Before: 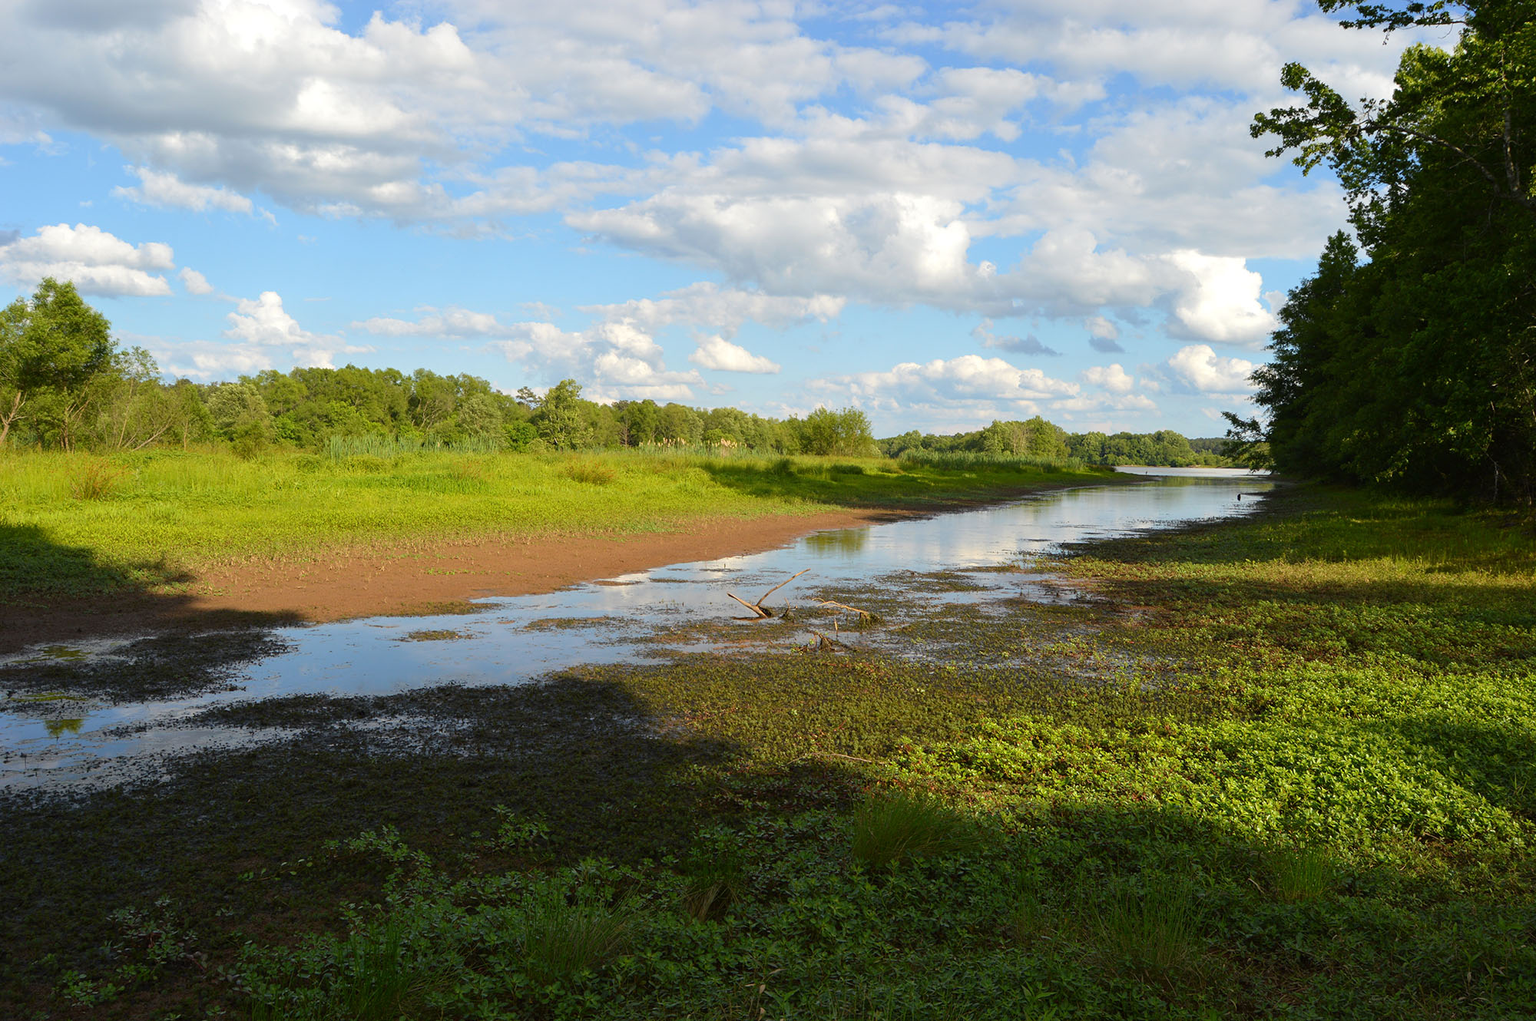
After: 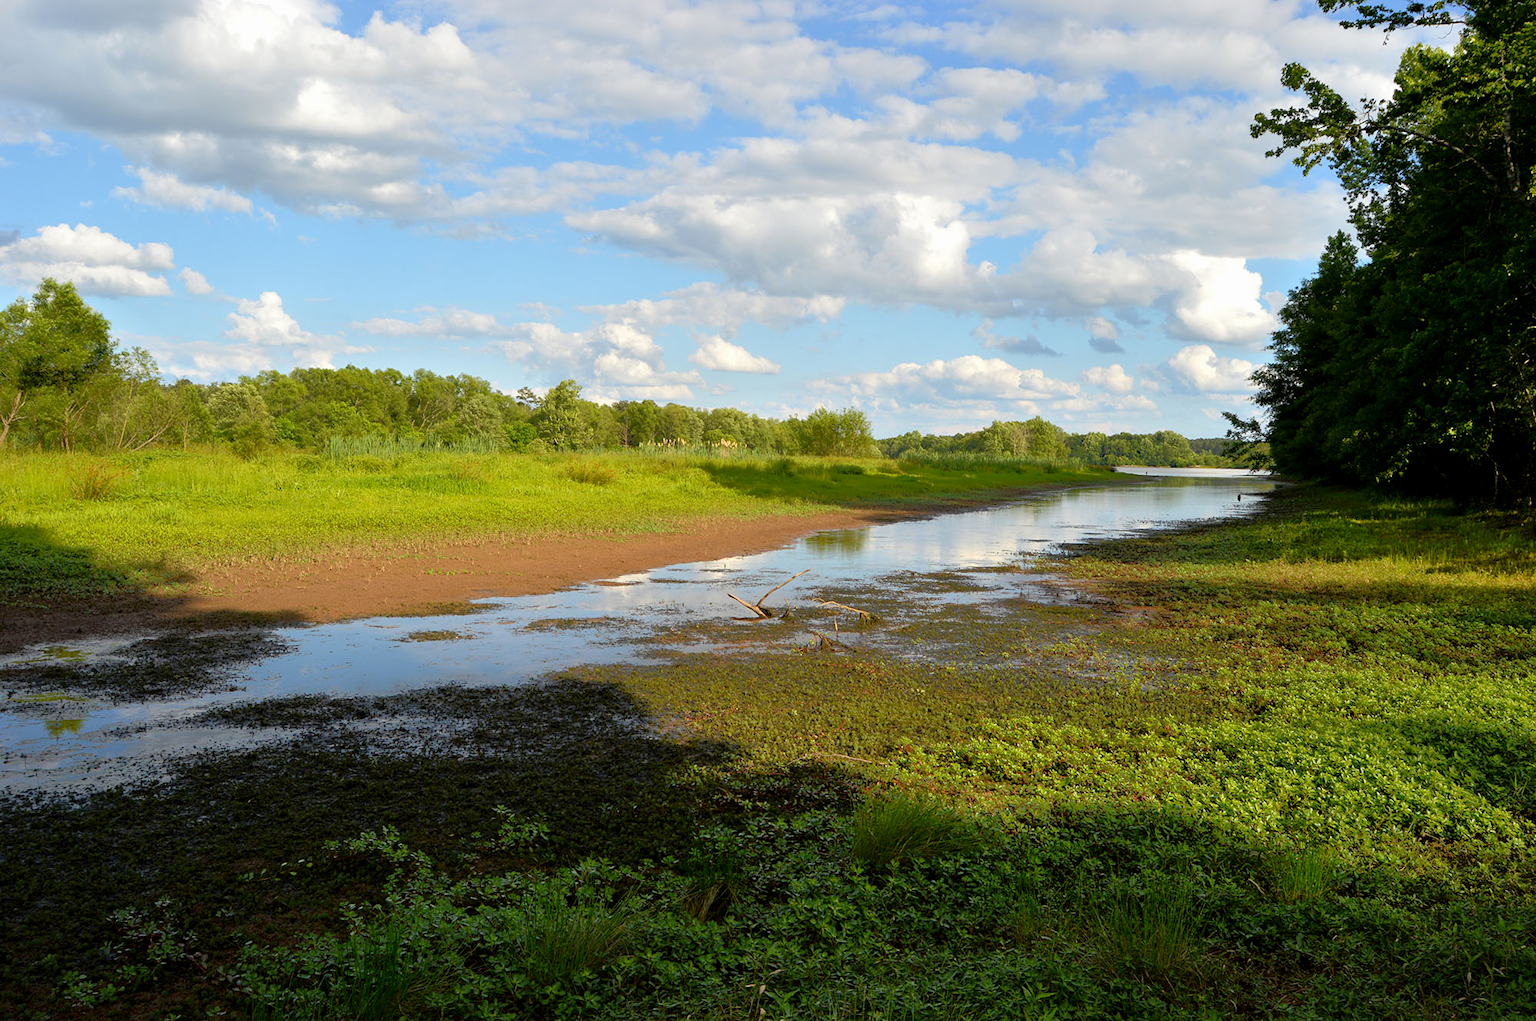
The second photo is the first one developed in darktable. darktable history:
tone equalizer: -8 EV -0.499 EV, -7 EV -0.282 EV, -6 EV -0.073 EV, -5 EV 0.433 EV, -4 EV 0.983 EV, -3 EV 0.802 EV, -2 EV -0.006 EV, -1 EV 0.136 EV, +0 EV -0.026 EV
exposure: black level correction 0.005, exposure 0.003 EV, compensate highlight preservation false
